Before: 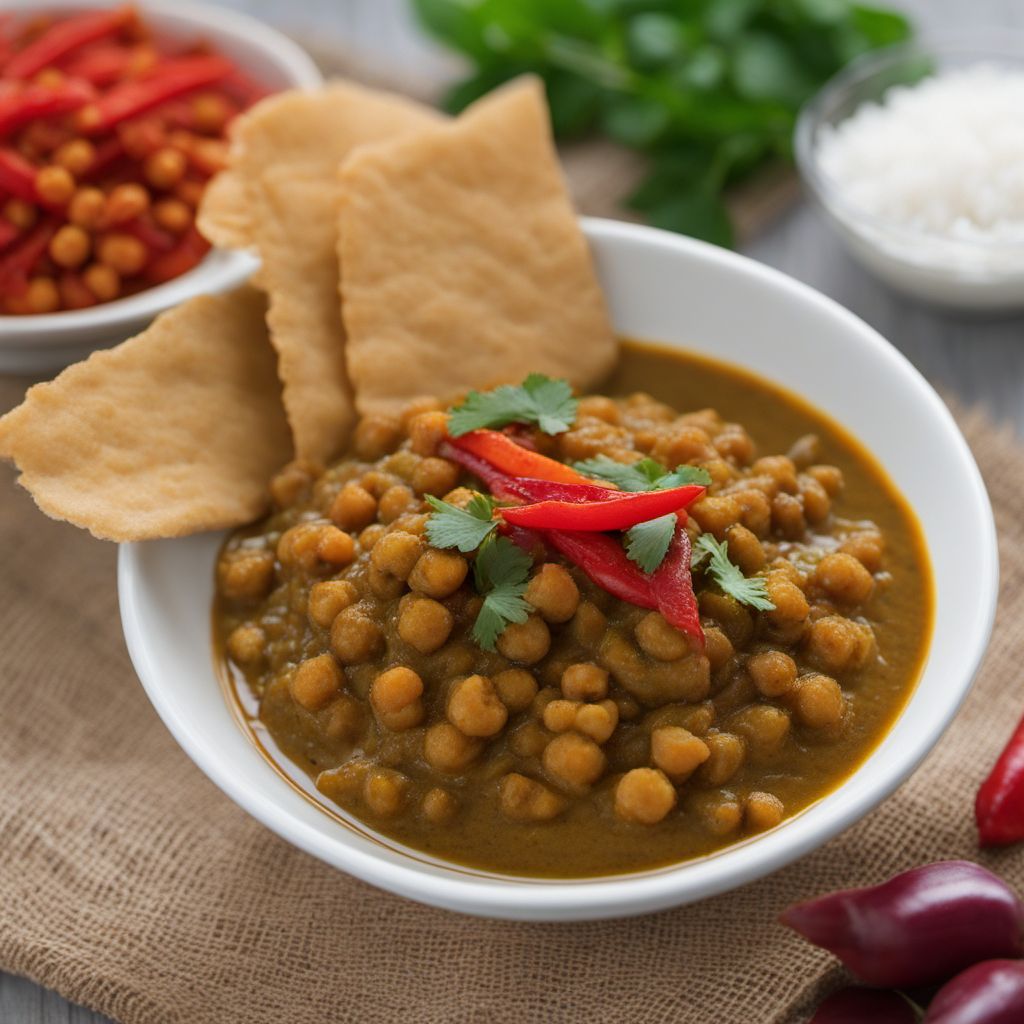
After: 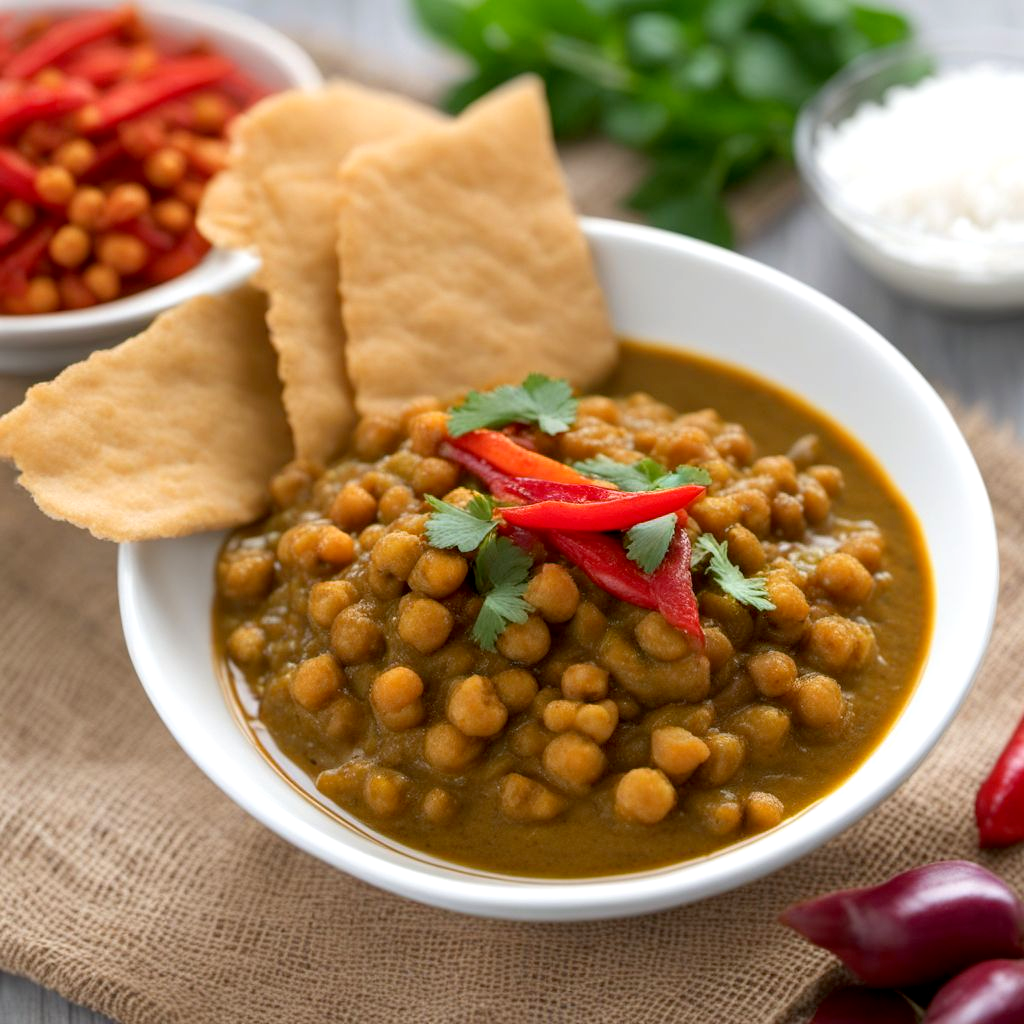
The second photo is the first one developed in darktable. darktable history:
exposure: black level correction 0.004, exposure 0.416 EV, compensate highlight preservation false
